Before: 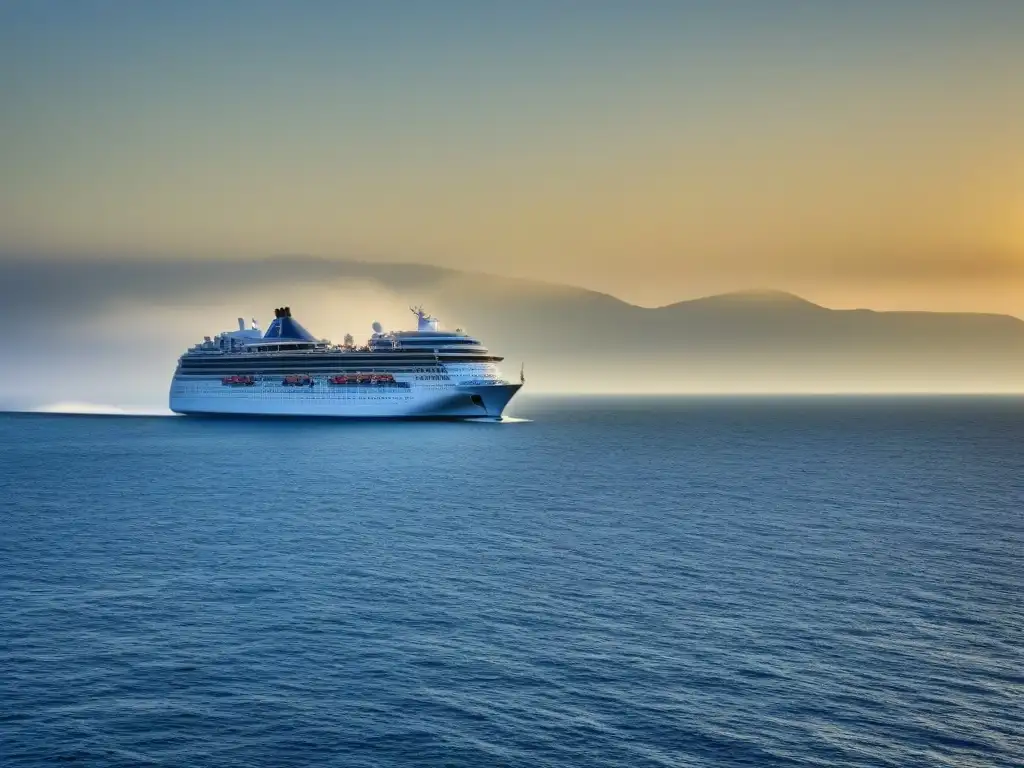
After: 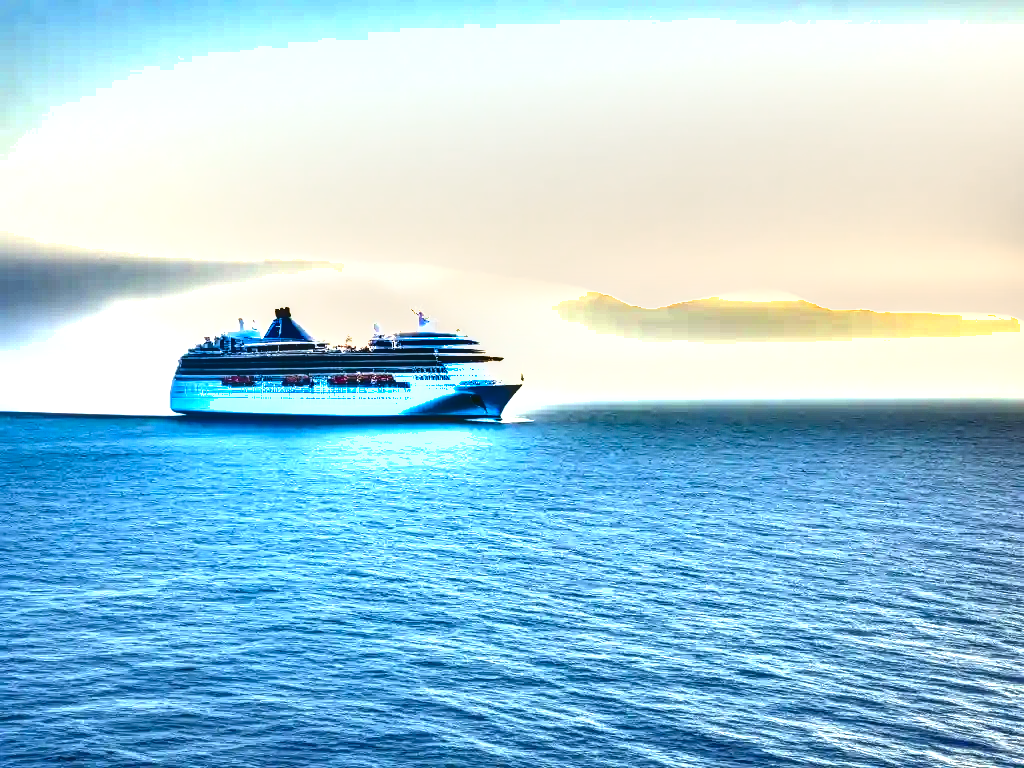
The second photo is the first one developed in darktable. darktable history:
shadows and highlights: shadows 61.3, soften with gaussian
local contrast: detail 130%
exposure: black level correction 0, exposure 1.605 EV, compensate highlight preservation false
color balance rgb: power › hue 61.46°, perceptual saturation grading › global saturation 0.889%, perceptual brilliance grading › highlights 11.328%
